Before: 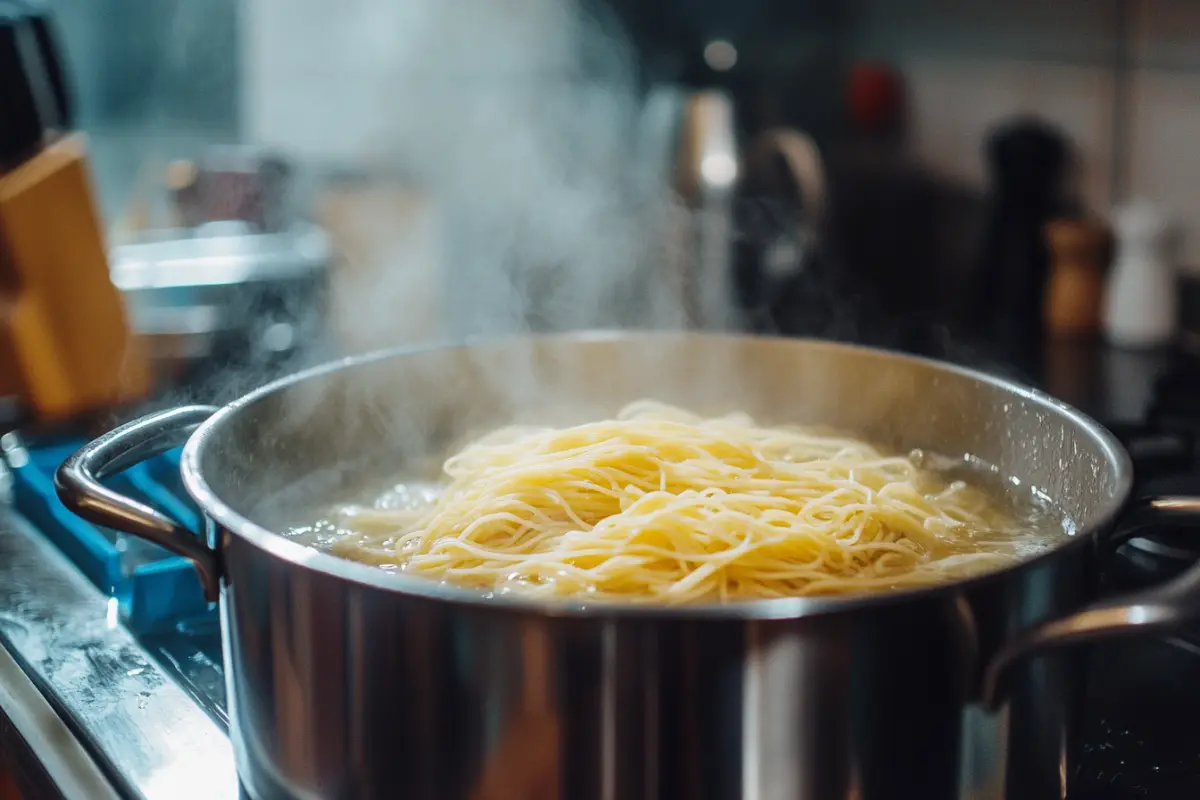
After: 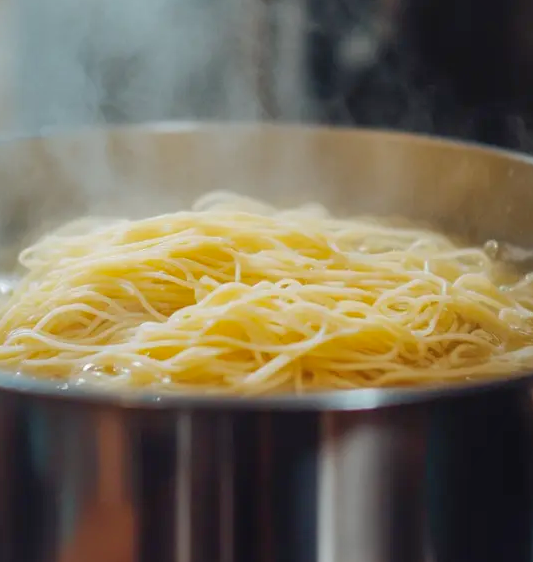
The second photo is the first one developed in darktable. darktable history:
bloom: size 13.65%, threshold 98.39%, strength 4.82%
shadows and highlights: on, module defaults
crop: left 35.432%, top 26.233%, right 20.145%, bottom 3.432%
